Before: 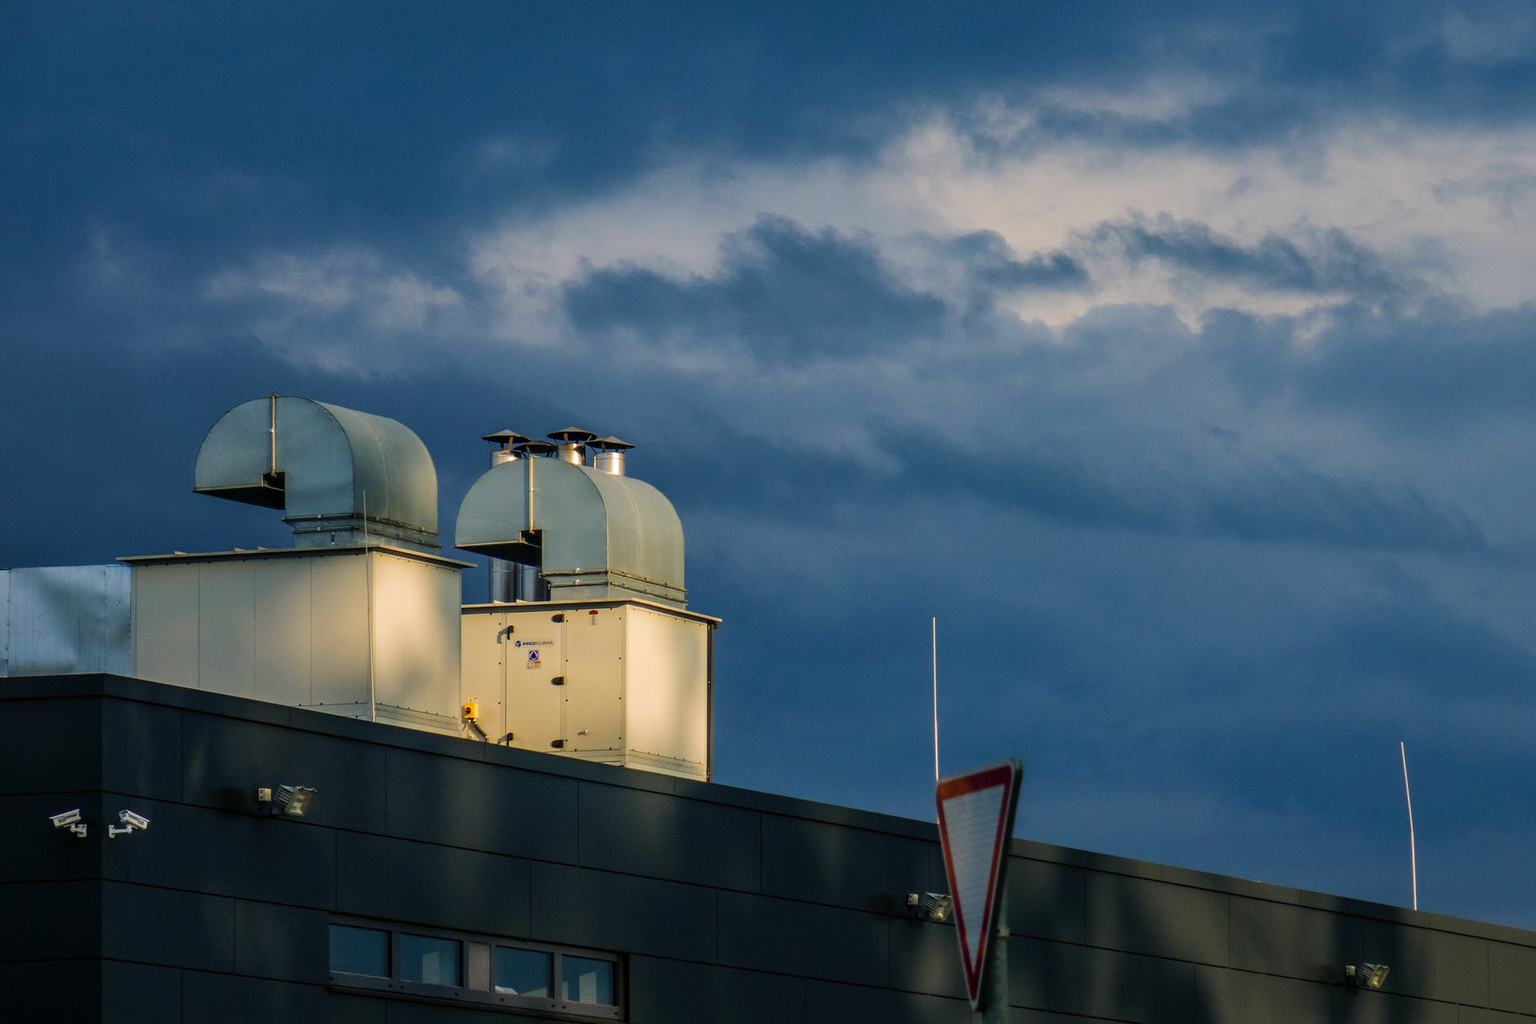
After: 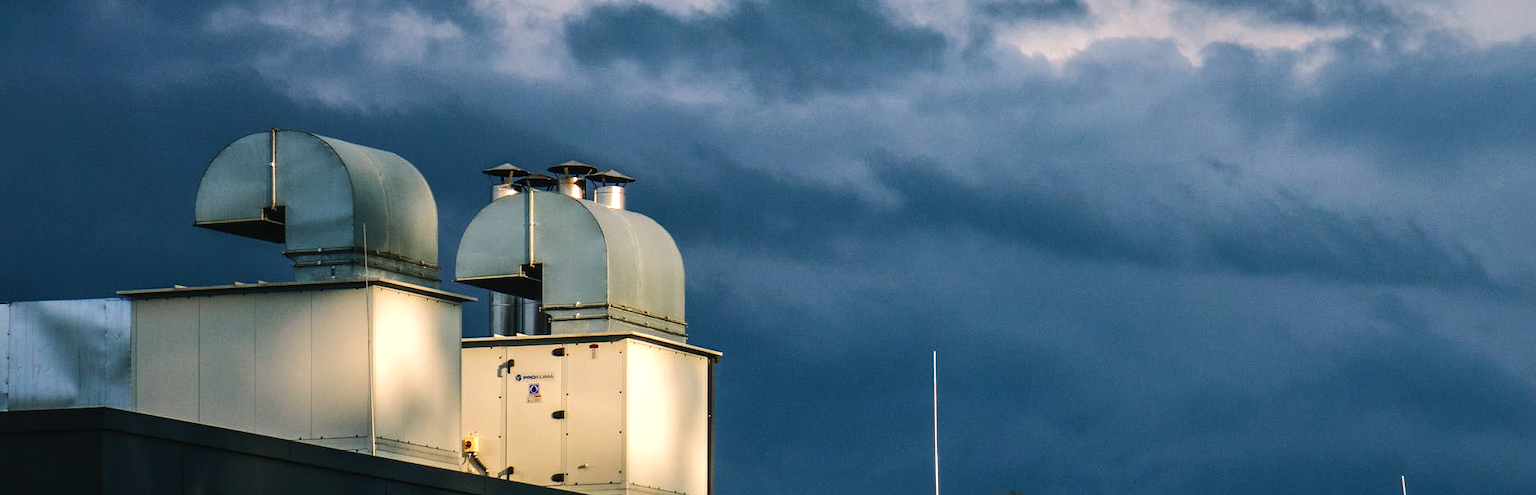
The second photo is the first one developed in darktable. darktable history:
color balance rgb: shadows lift › chroma 2%, shadows lift › hue 135.47°, highlights gain › chroma 2%, highlights gain › hue 291.01°, global offset › luminance 0.5%, perceptual saturation grading › global saturation -10.8%, perceptual saturation grading › highlights -26.83%, perceptual saturation grading › shadows 21.25%, perceptual brilliance grading › highlights 17.77%, perceptual brilliance grading › mid-tones 31.71%, perceptual brilliance grading › shadows -31.01%, global vibrance 24.91%
crop and rotate: top 26.056%, bottom 25.543%
